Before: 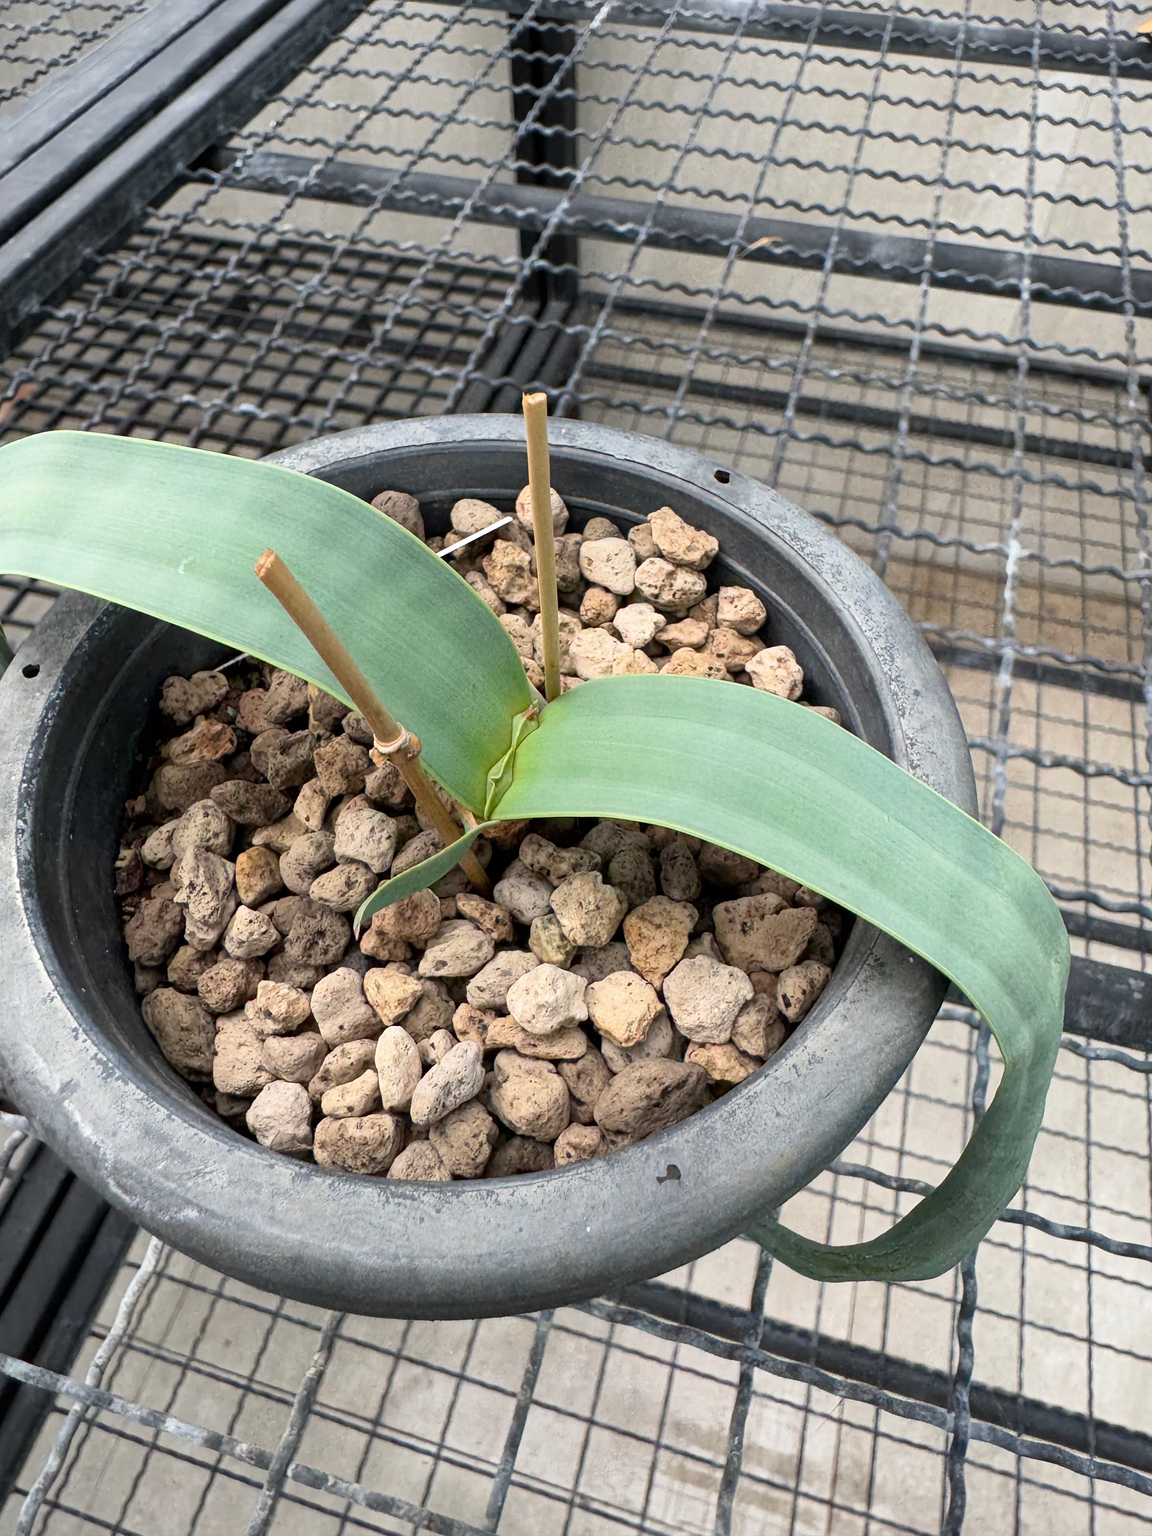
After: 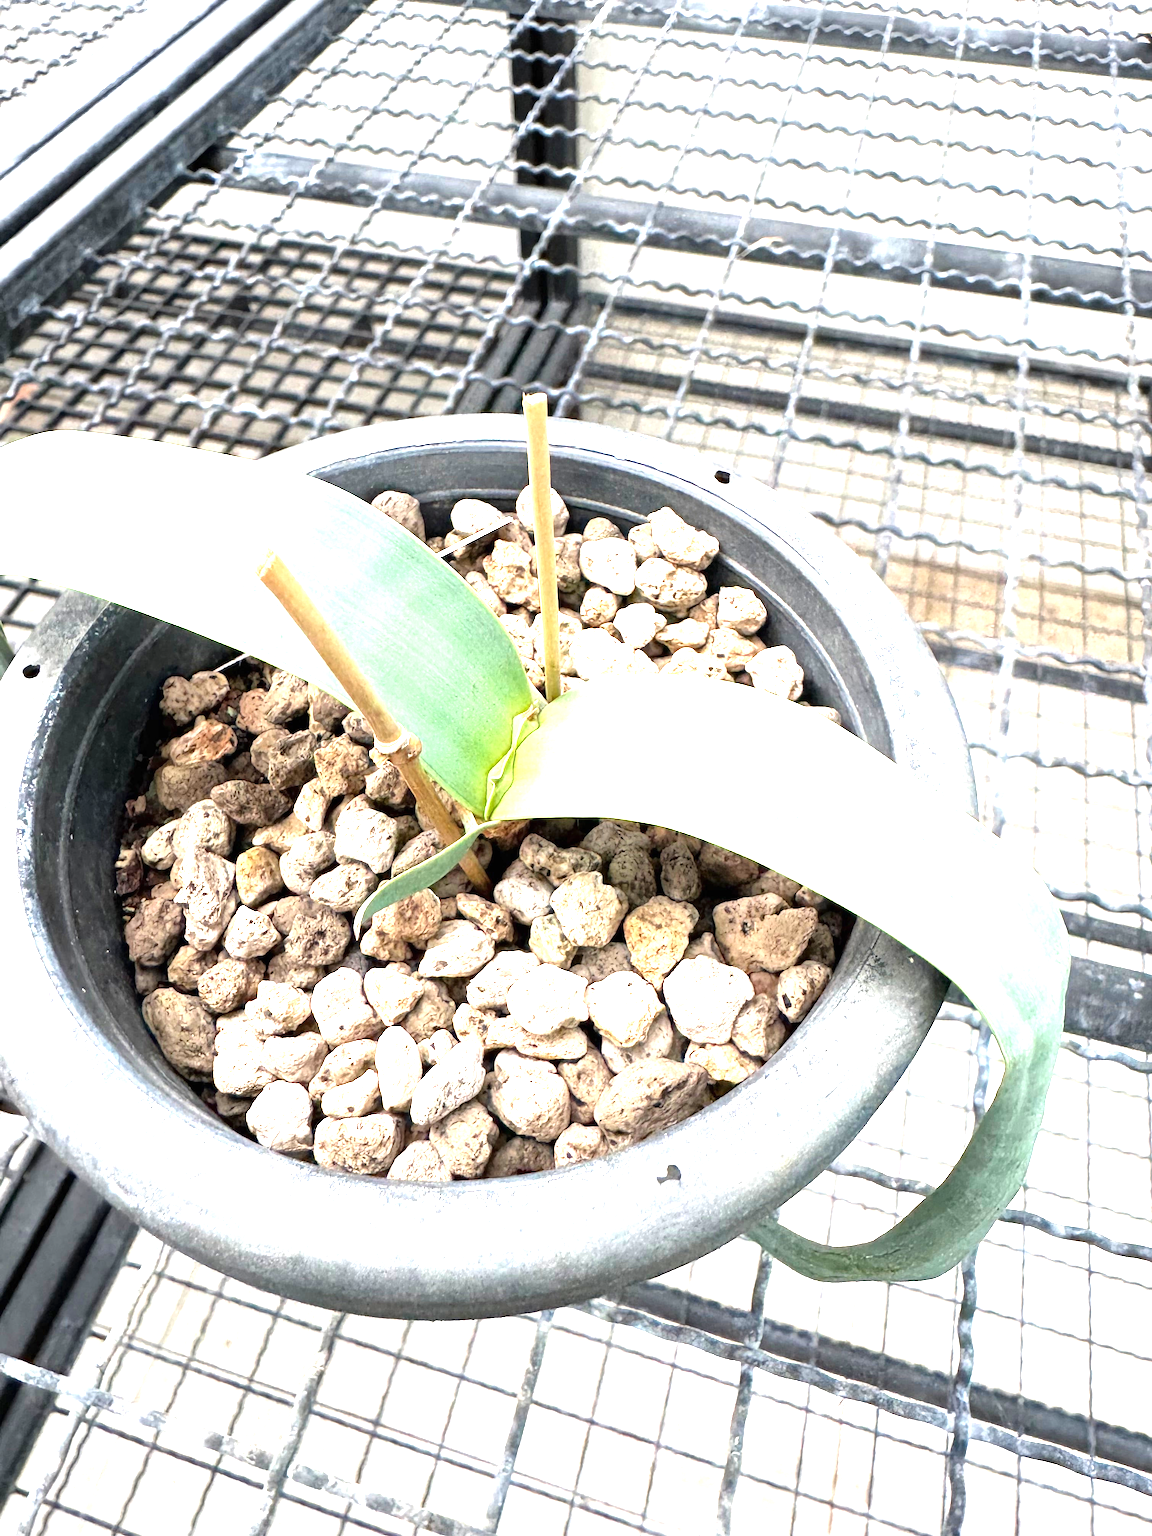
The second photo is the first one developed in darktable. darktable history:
exposure: black level correction 0, exposure 1.459 EV, compensate highlight preservation false
tone equalizer: -8 EV -0.435 EV, -7 EV -0.399 EV, -6 EV -0.365 EV, -5 EV -0.226 EV, -3 EV 0.214 EV, -2 EV 0.355 EV, -1 EV 0.363 EV, +0 EV 0.428 EV, mask exposure compensation -0.513 EV
